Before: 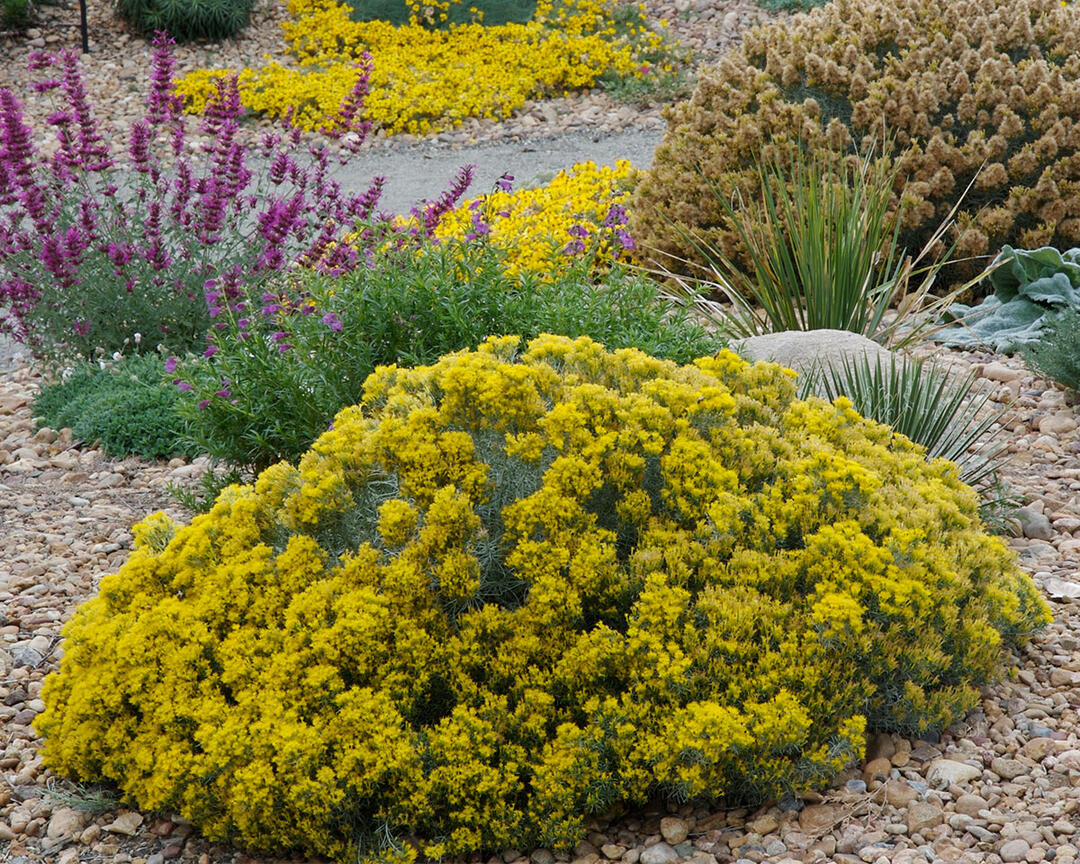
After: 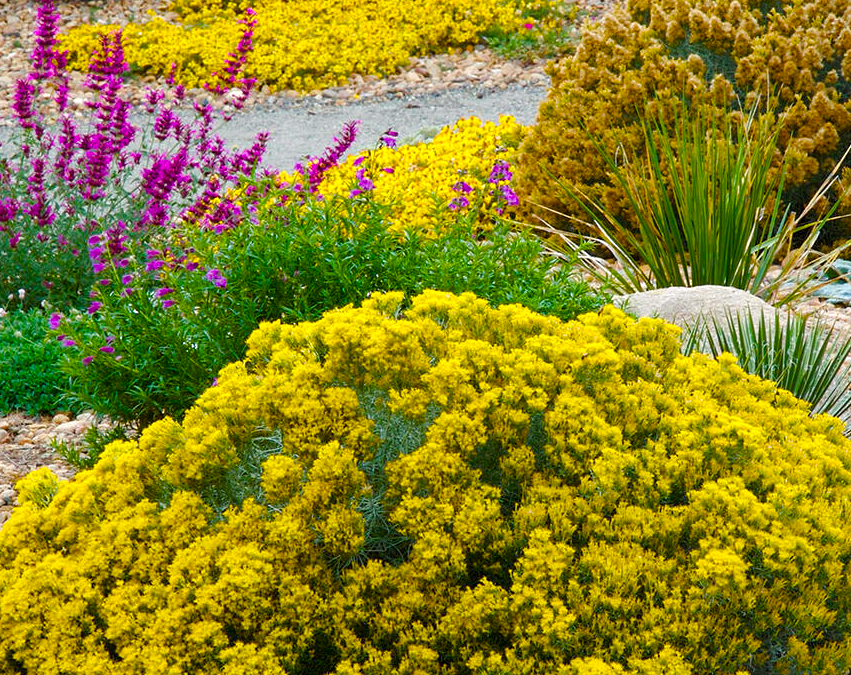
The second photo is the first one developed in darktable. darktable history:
crop and rotate: left 10.77%, top 5.1%, right 10.41%, bottom 16.76%
color balance rgb: linear chroma grading › shadows 10%, linear chroma grading › highlights 10%, linear chroma grading › global chroma 15%, linear chroma grading › mid-tones 15%, perceptual saturation grading › global saturation 40%, perceptual saturation grading › highlights -25%, perceptual saturation grading › mid-tones 35%, perceptual saturation grading › shadows 35%, perceptual brilliance grading › global brilliance 11.29%, global vibrance 11.29%
white balance: red 1.009, blue 0.985
